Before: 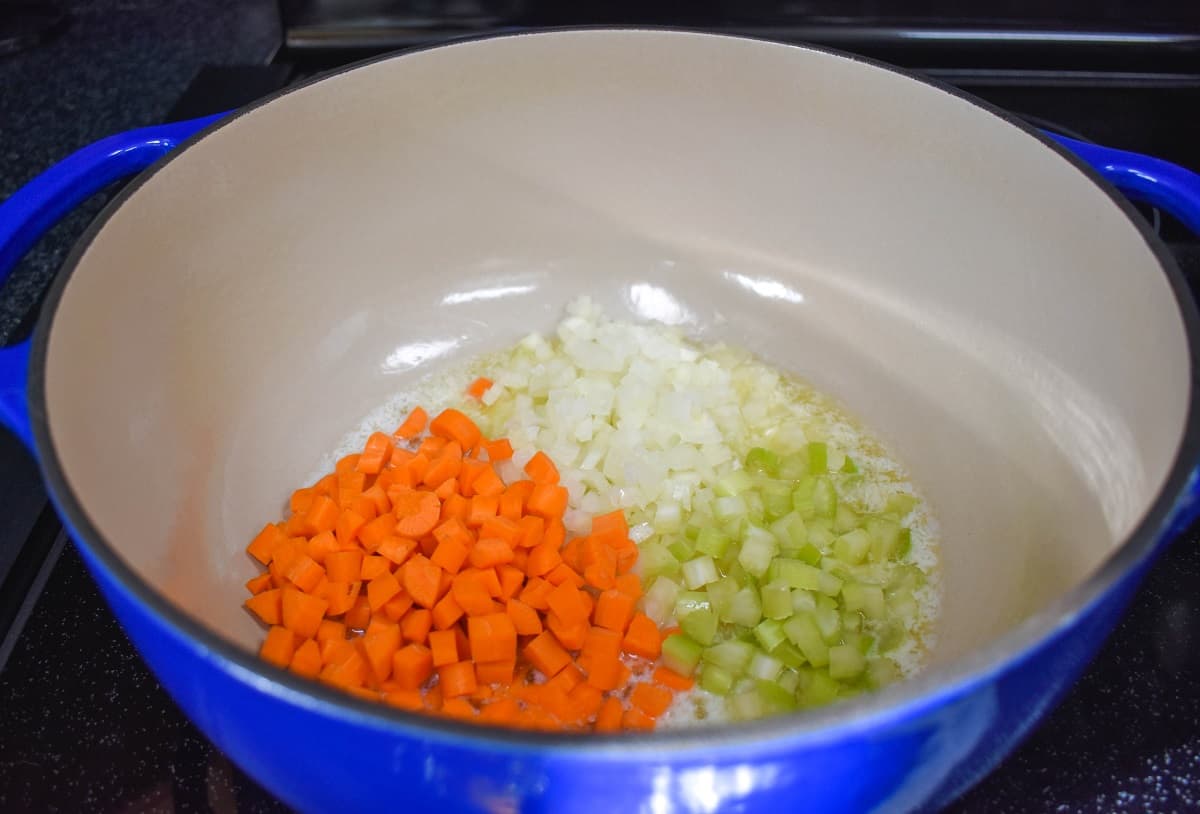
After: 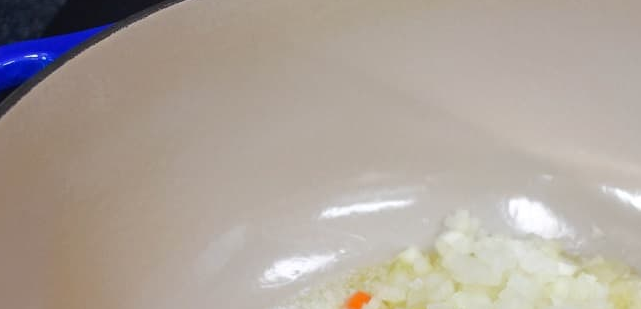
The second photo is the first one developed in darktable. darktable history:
crop: left 10.209%, top 10.657%, right 36.343%, bottom 51.331%
